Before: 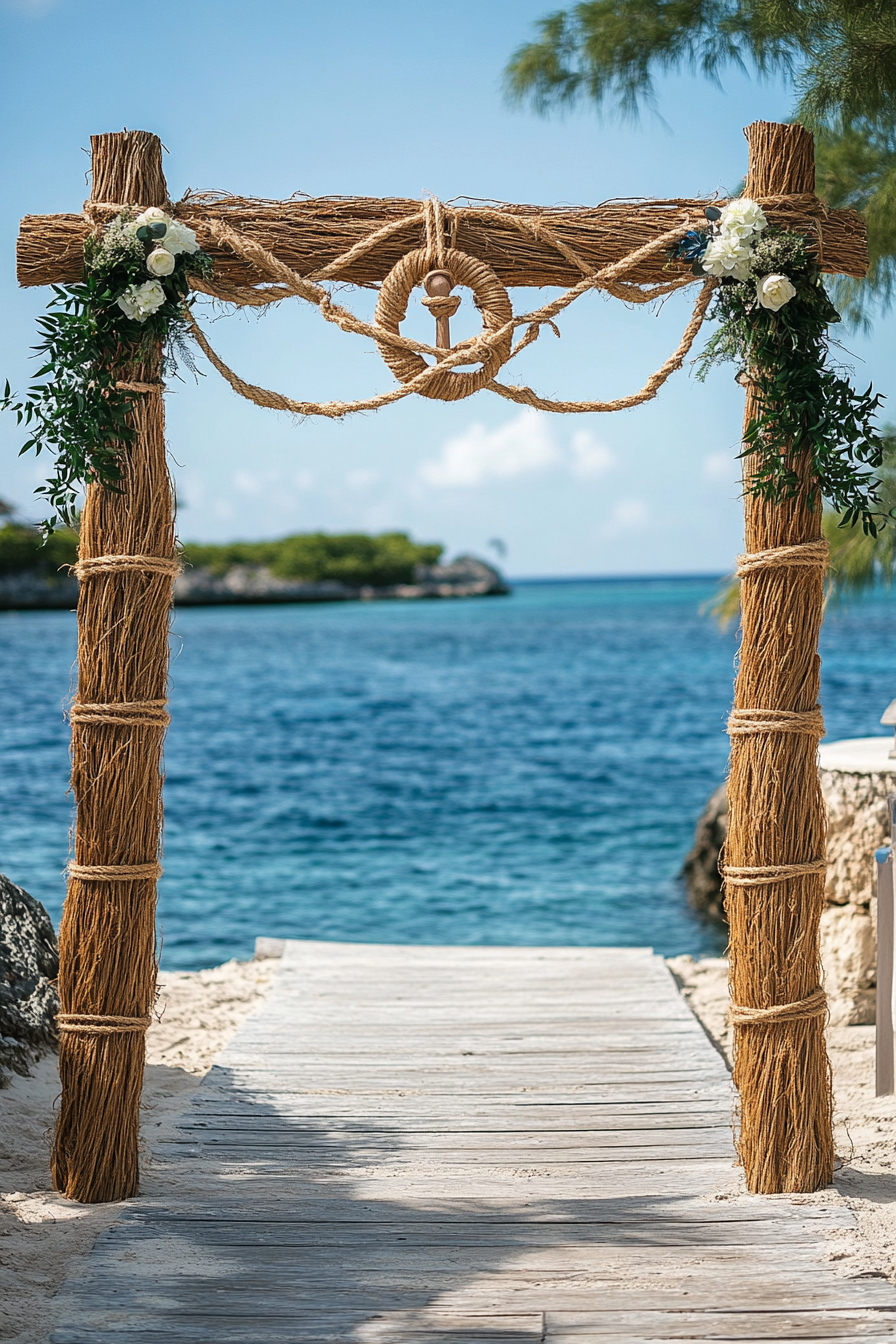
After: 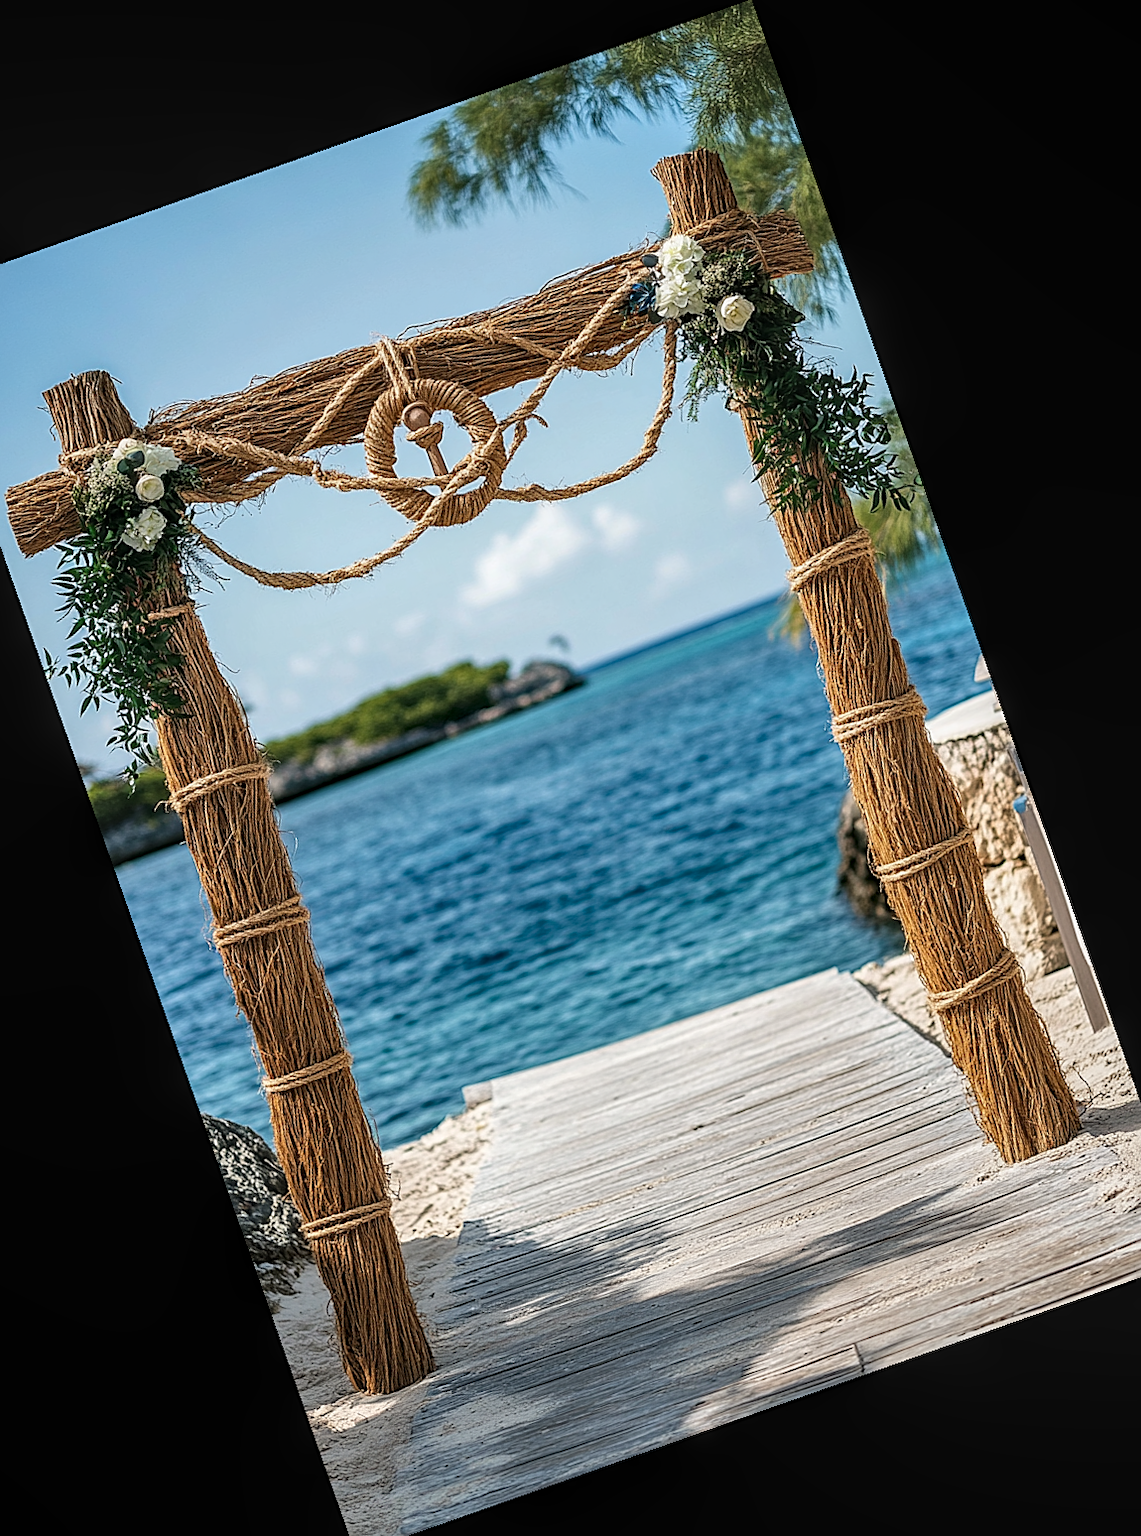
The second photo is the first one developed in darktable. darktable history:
sharpen: on, module defaults
local contrast: on, module defaults
crop and rotate: angle 19.43°, left 6.812%, right 4.125%, bottom 1.087%
tone equalizer: on, module defaults
shadows and highlights: shadows 37.27, highlights -28.18, soften with gaussian
